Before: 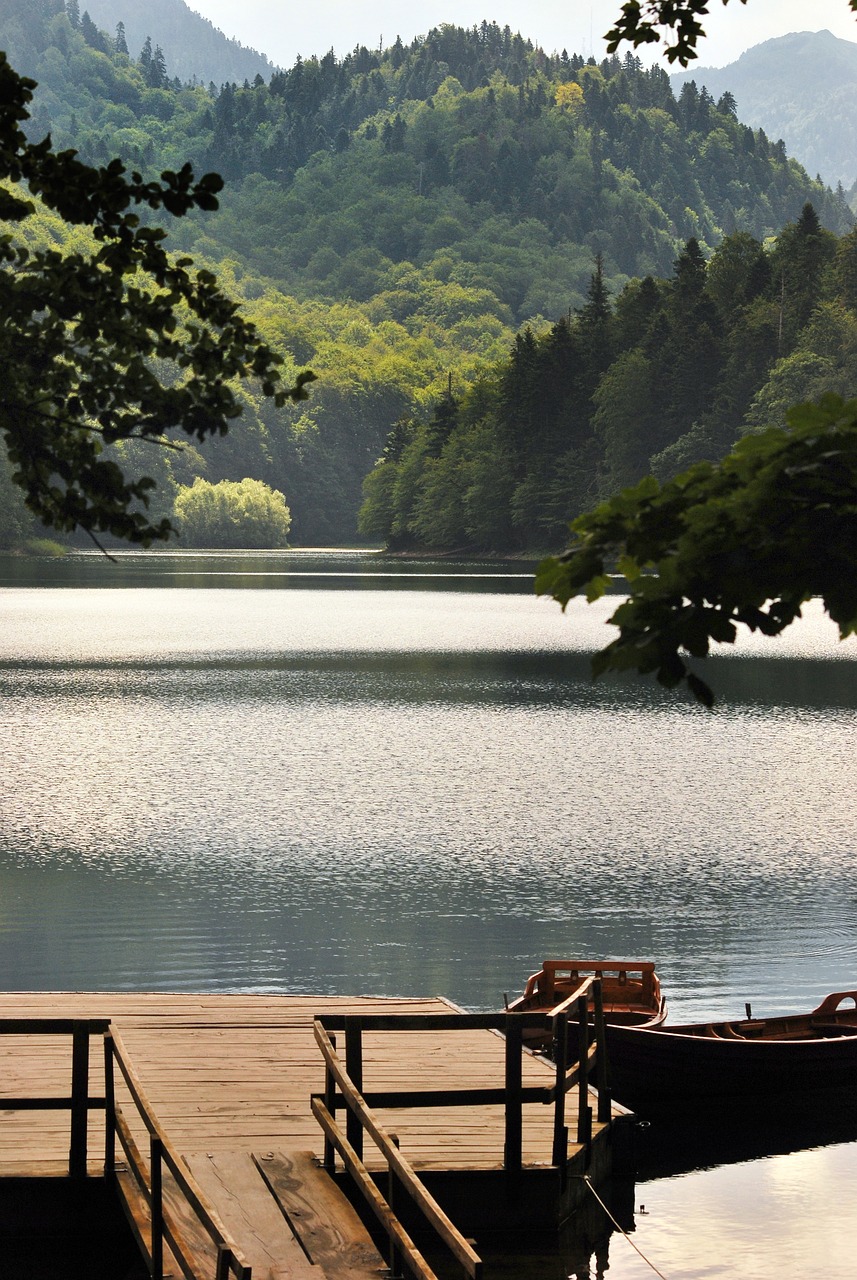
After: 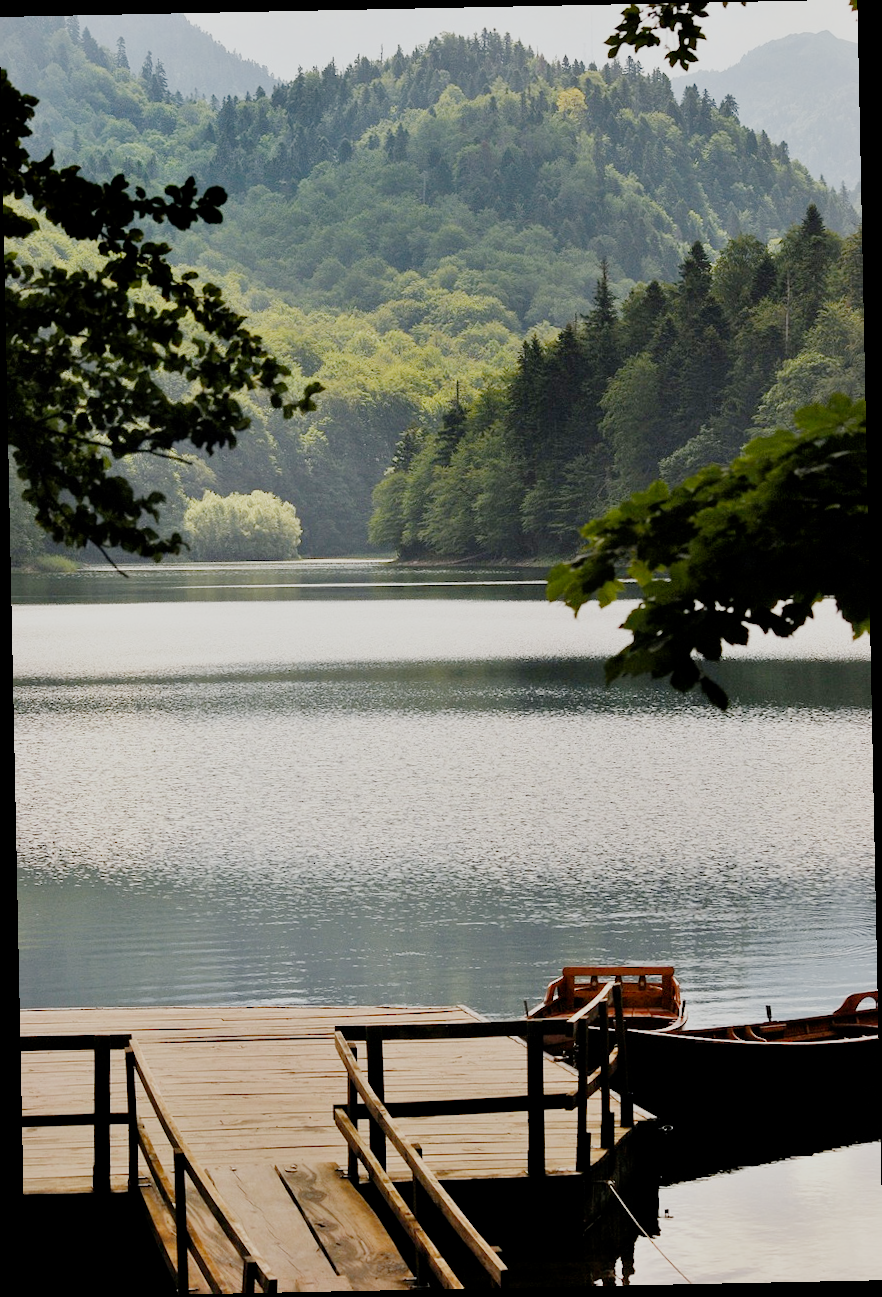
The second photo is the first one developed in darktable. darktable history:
exposure: black level correction 0, exposure 0.7 EV, compensate exposure bias true, compensate highlight preservation false
rotate and perspective: rotation -1.17°, automatic cropping off
filmic rgb: middle gray luminance 18%, black relative exposure -7.5 EV, white relative exposure 8.5 EV, threshold 6 EV, target black luminance 0%, hardness 2.23, latitude 18.37%, contrast 0.878, highlights saturation mix 5%, shadows ↔ highlights balance 10.15%, add noise in highlights 0, preserve chrominance no, color science v3 (2019), use custom middle-gray values true, iterations of high-quality reconstruction 0, contrast in highlights soft, enable highlight reconstruction true
